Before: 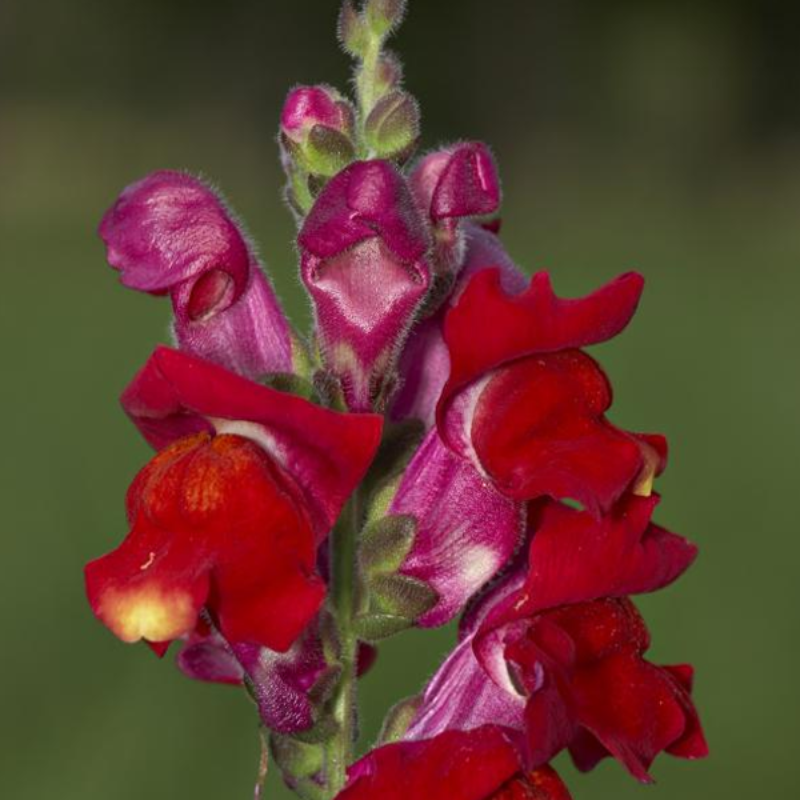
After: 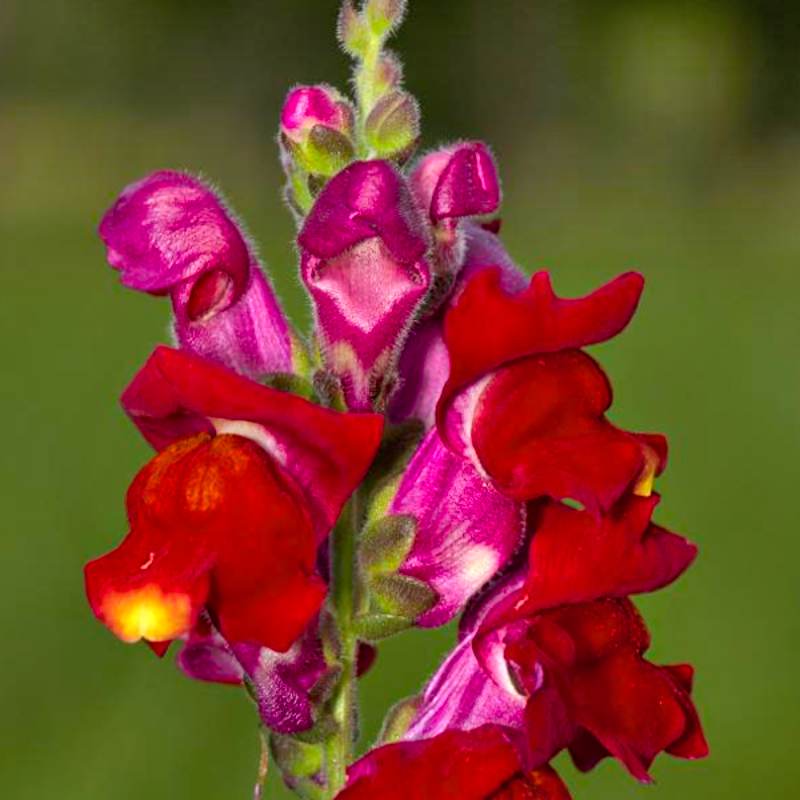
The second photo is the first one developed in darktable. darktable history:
shadows and highlights: shadows 60.41, highlights color adjustment 41.9%, soften with gaussian
color balance rgb: global offset › luminance -0.393%, shadows fall-off 298.434%, white fulcrum 2 EV, highlights fall-off 299.644%, perceptual saturation grading › global saturation 29.839%, perceptual brilliance grading › global brilliance 12.729%, mask middle-gray fulcrum 99.512%, global vibrance 20%, contrast gray fulcrum 38.326%
